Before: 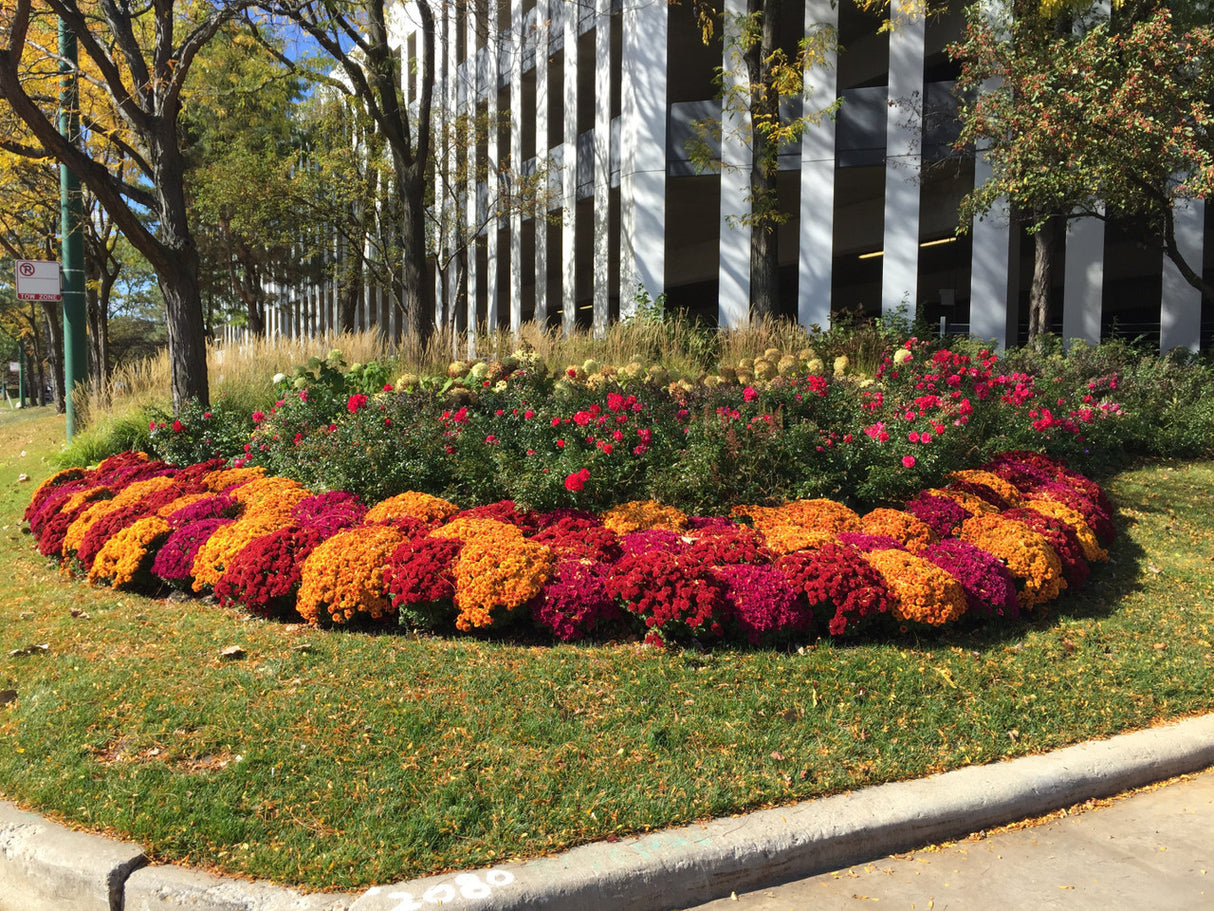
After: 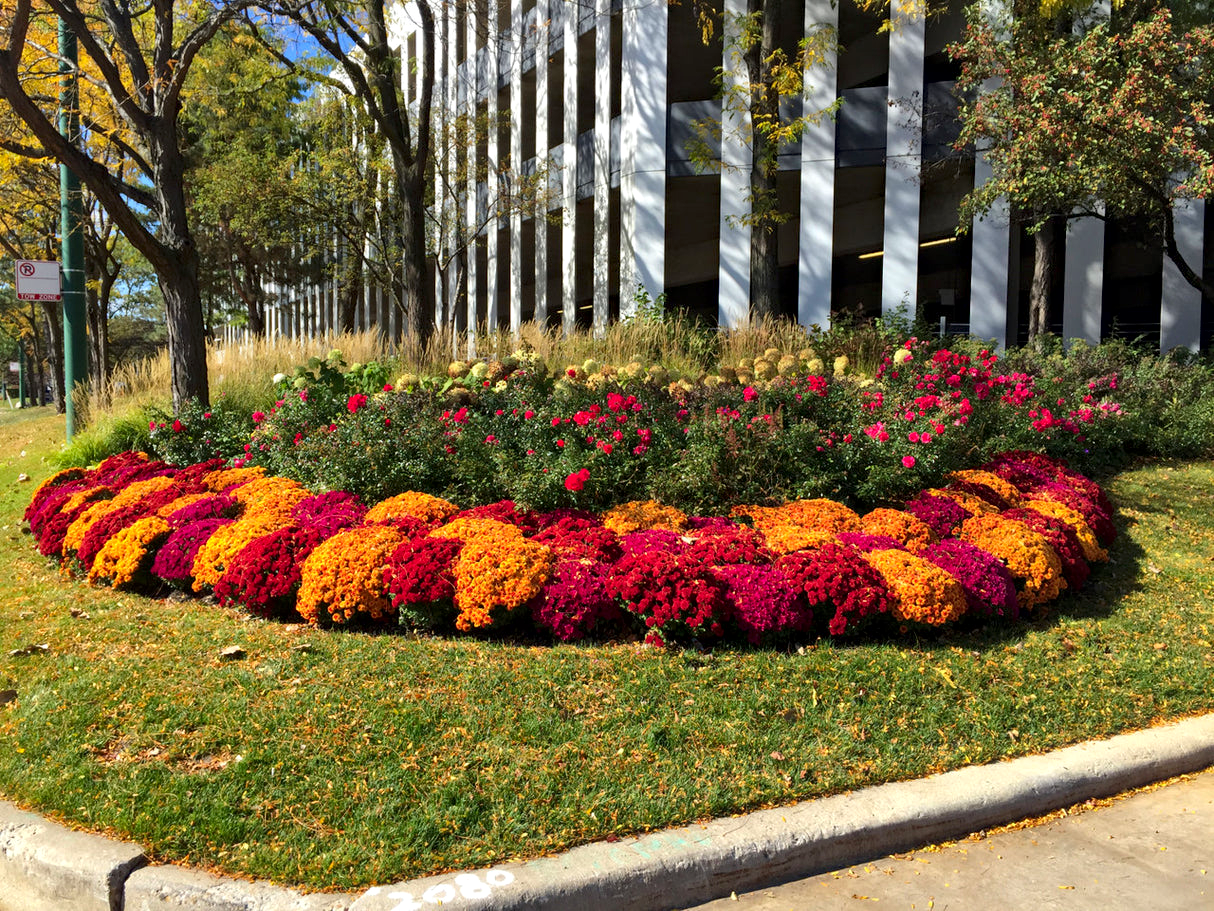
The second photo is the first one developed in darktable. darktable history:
contrast brightness saturation: contrast 0.037, saturation 0.152
haze removal: compatibility mode true, adaptive false
local contrast: mode bilateral grid, contrast 19, coarseness 50, detail 149%, midtone range 0.2
